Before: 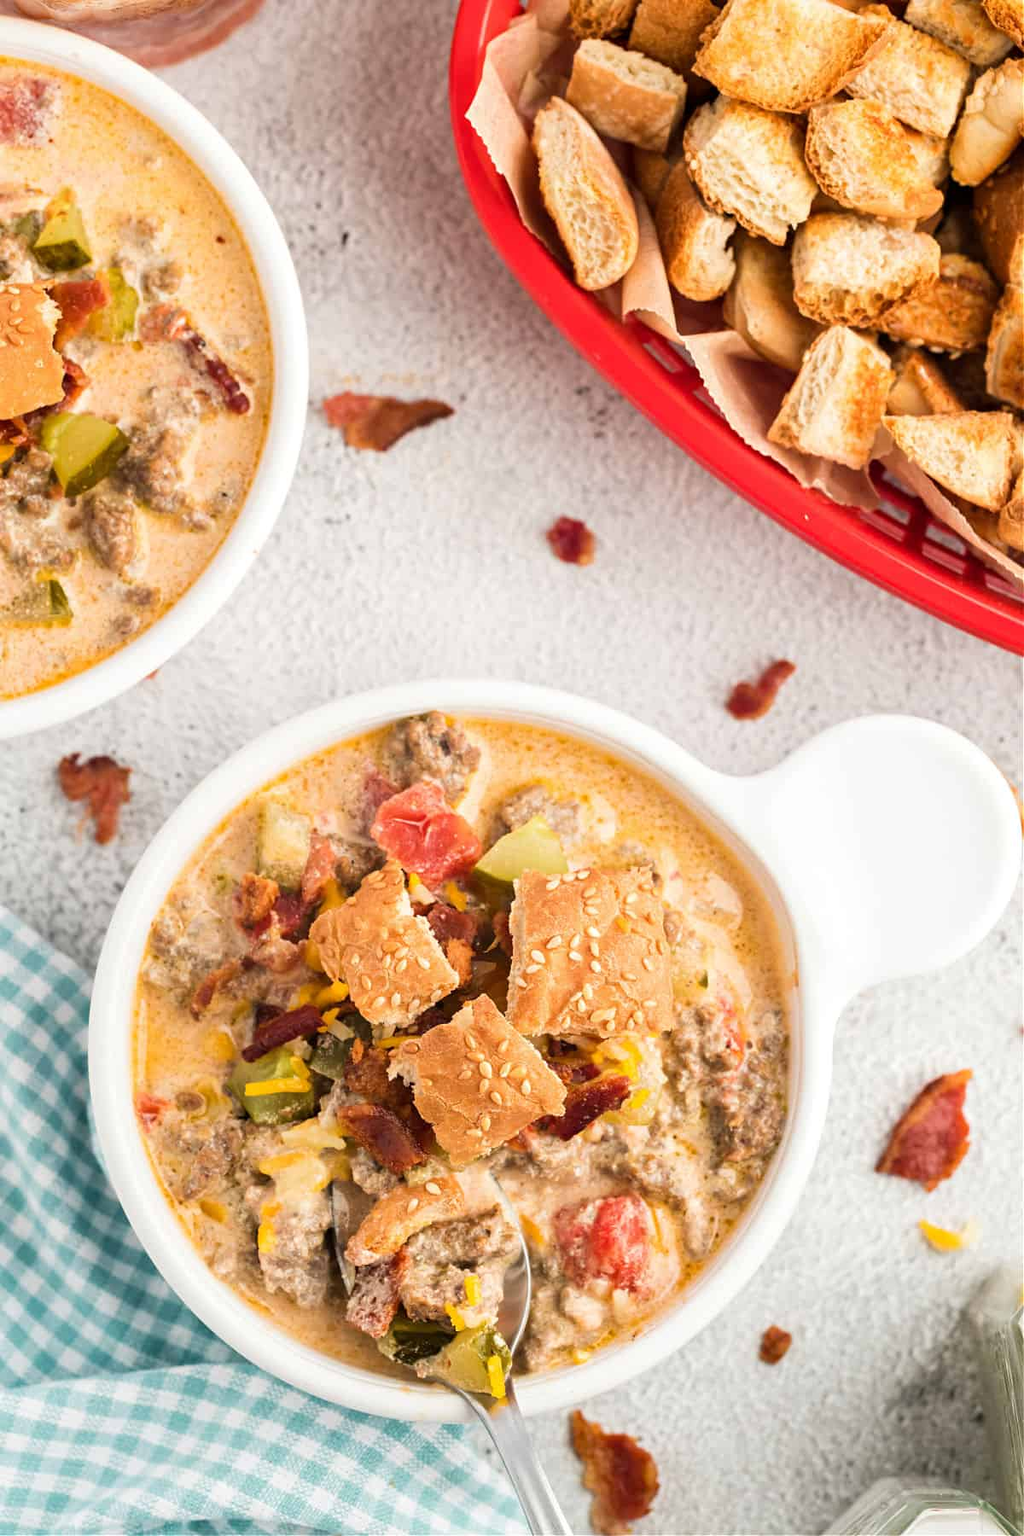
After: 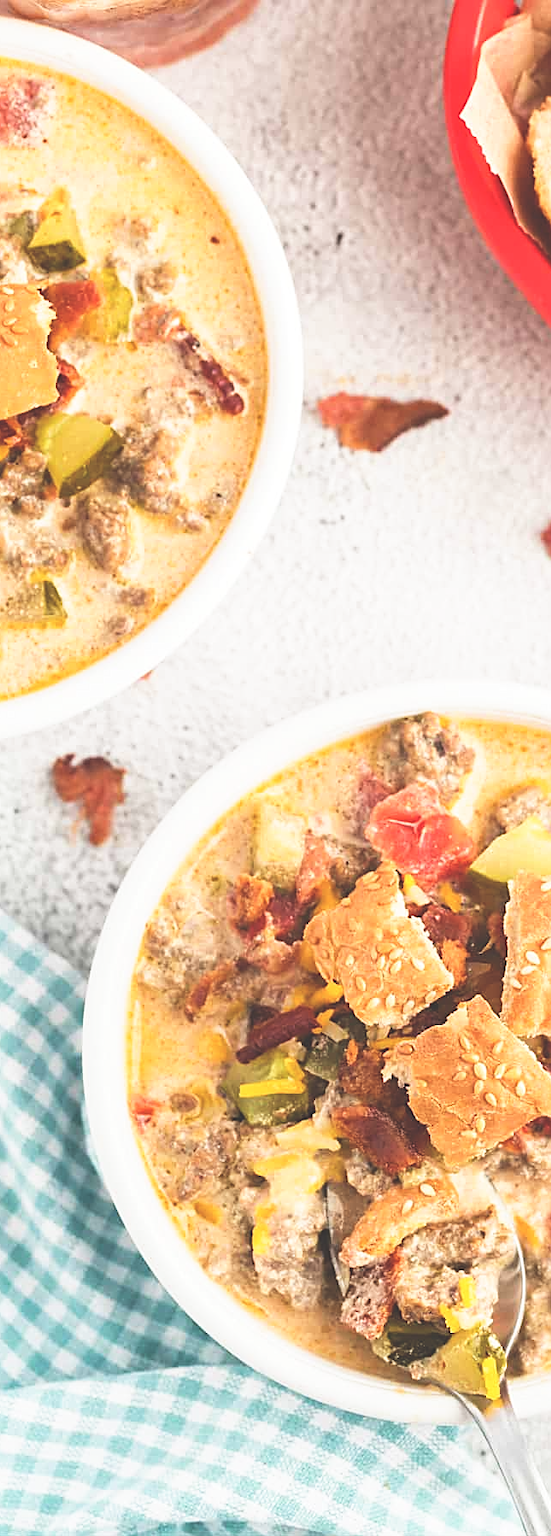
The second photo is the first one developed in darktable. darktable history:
exposure: black level correction -0.03, compensate highlight preservation false
base curve: curves: ch0 [(0, 0) (0.688, 0.865) (1, 1)], preserve colors none
crop: left 0.587%, right 45.588%, bottom 0.086%
sharpen: on, module defaults
